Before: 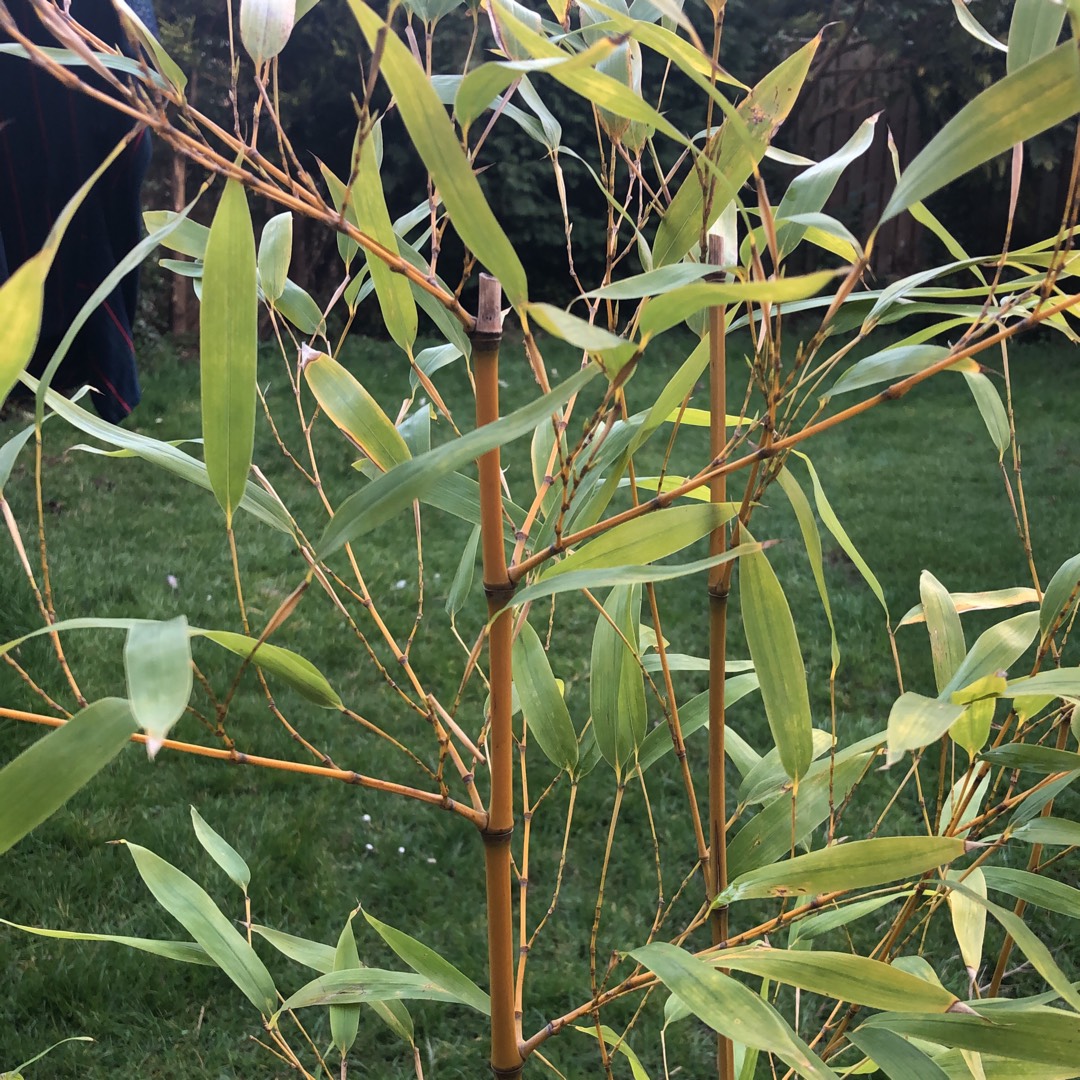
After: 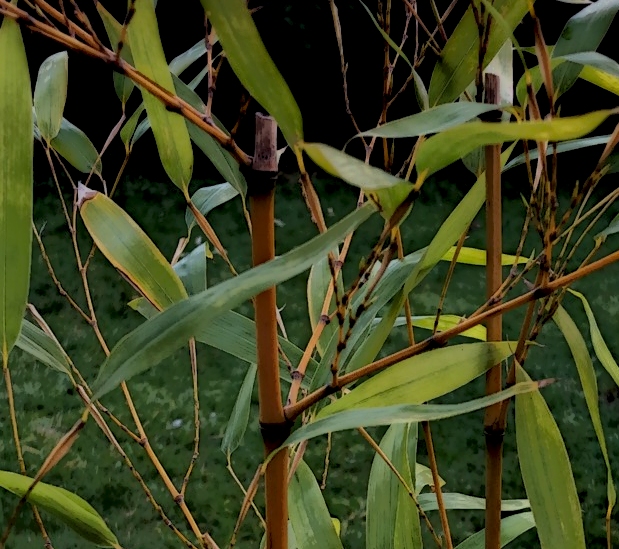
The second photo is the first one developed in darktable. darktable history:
shadows and highlights: shadows -20.4, white point adjustment -2.07, highlights -34.85
exposure: exposure -0.046 EV, compensate exposure bias true, compensate highlight preservation false
local contrast: highlights 3%, shadows 241%, detail 164%, midtone range 0.007
crop: left 20.755%, top 15%, right 21.891%, bottom 34.116%
